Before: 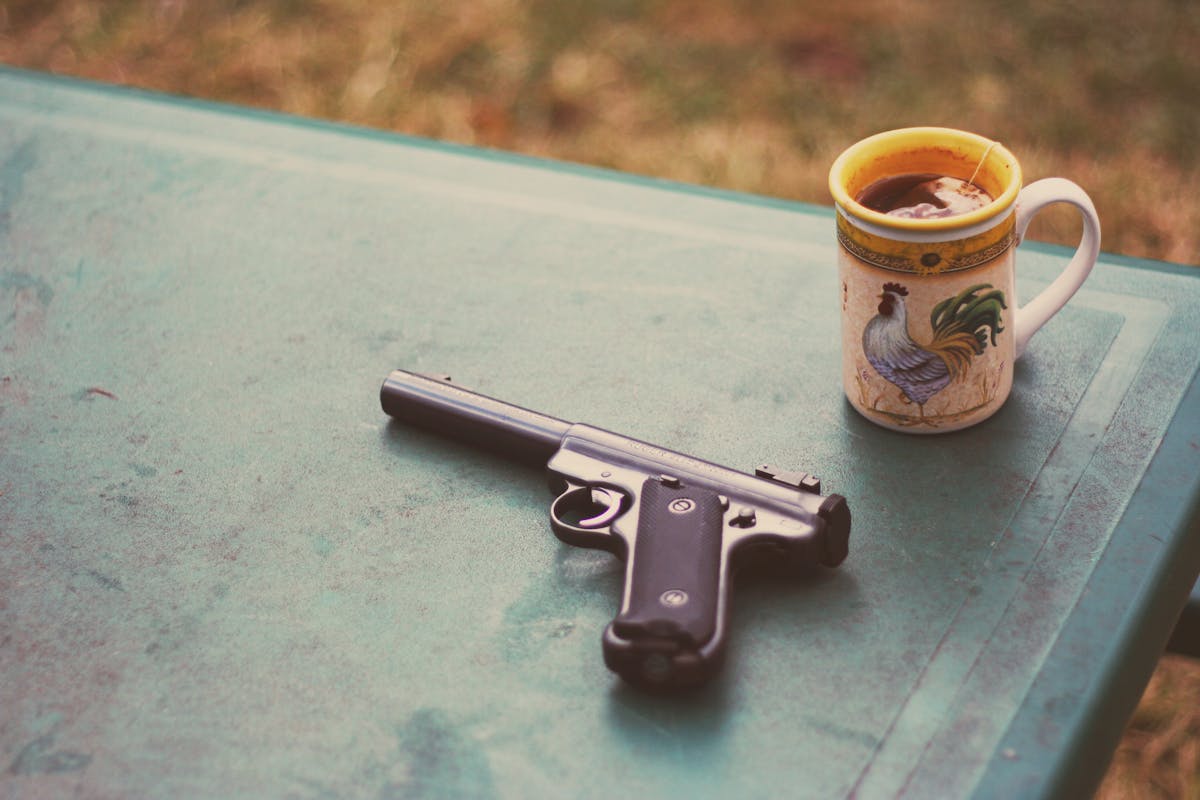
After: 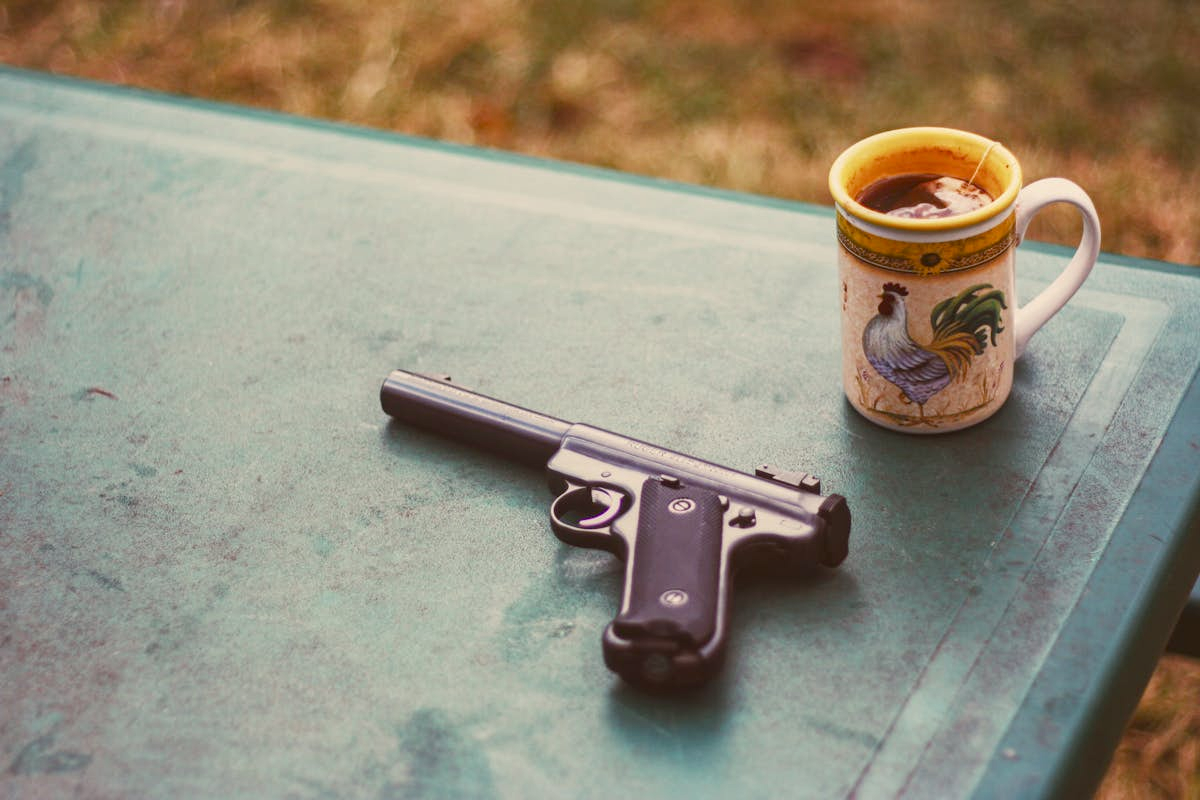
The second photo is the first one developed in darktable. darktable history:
color balance rgb: linear chroma grading › global chroma 0.711%, perceptual saturation grading › global saturation 20%, perceptual saturation grading › highlights -24.743%, perceptual saturation grading › shadows 24.641%
local contrast: detail 130%
